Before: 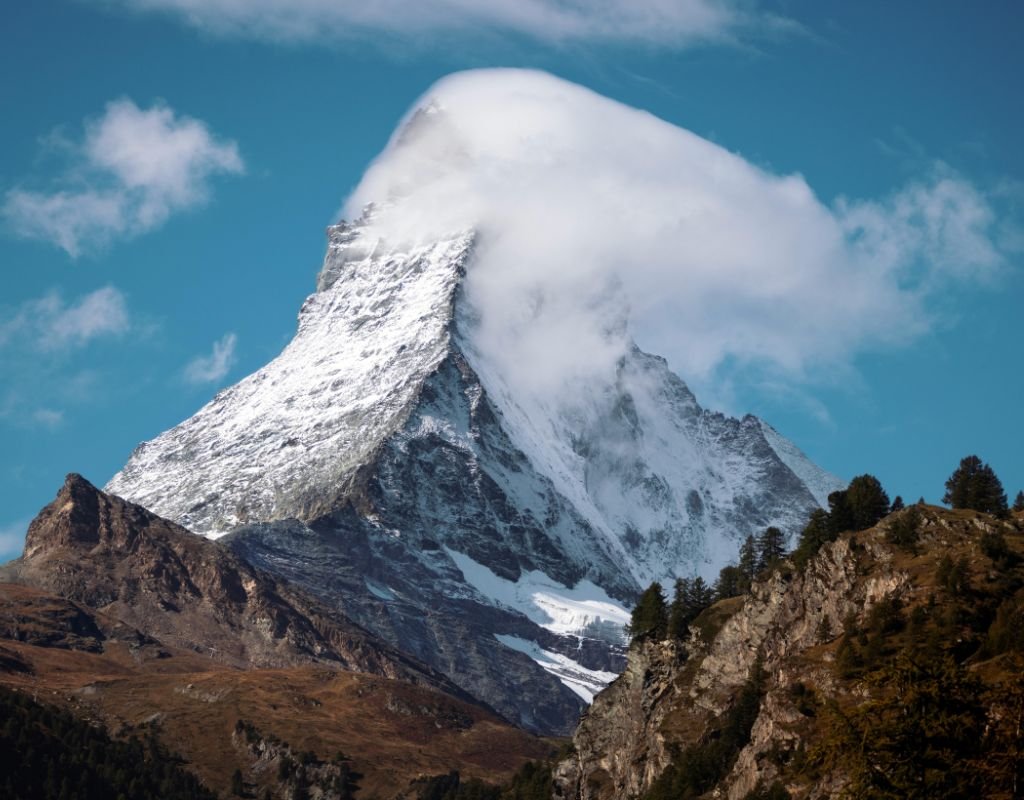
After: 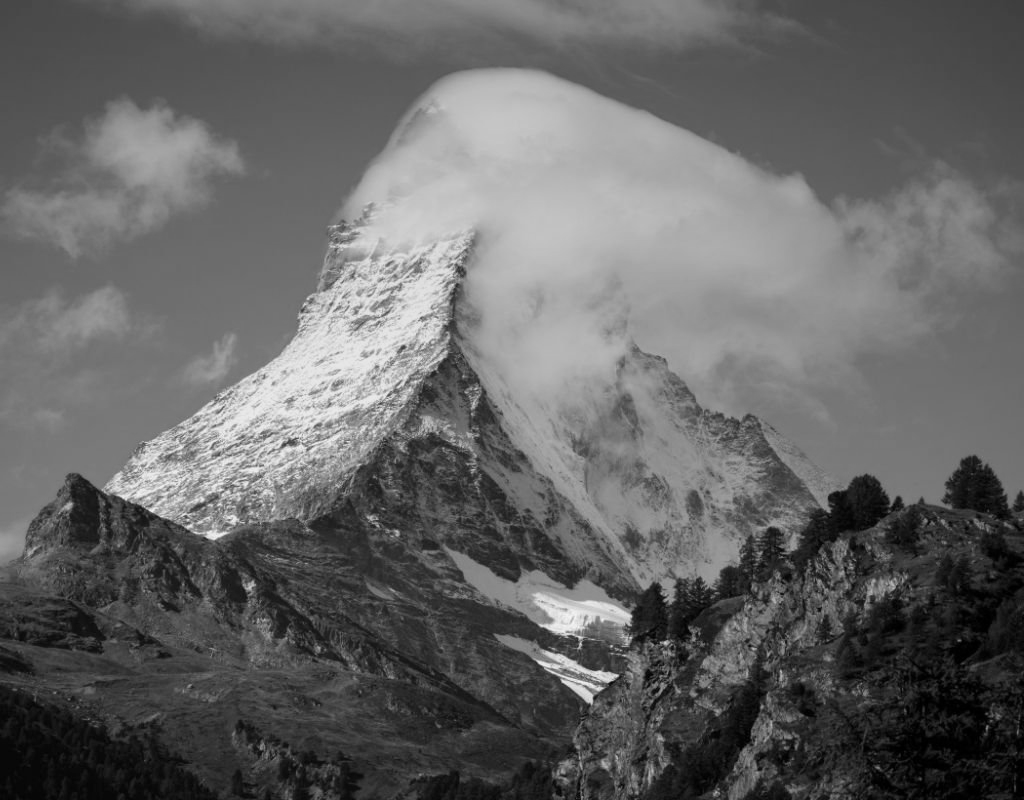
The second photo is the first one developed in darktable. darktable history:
tone equalizer: -7 EV 0.18 EV, -6 EV 0.12 EV, -5 EV 0.08 EV, -4 EV 0.04 EV, -2 EV -0.02 EV, -1 EV -0.04 EV, +0 EV -0.06 EV, luminance estimator HSV value / RGB max
exposure: exposure 0.014 EV, compensate highlight preservation false
graduated density: on, module defaults
monochrome: size 3.1
